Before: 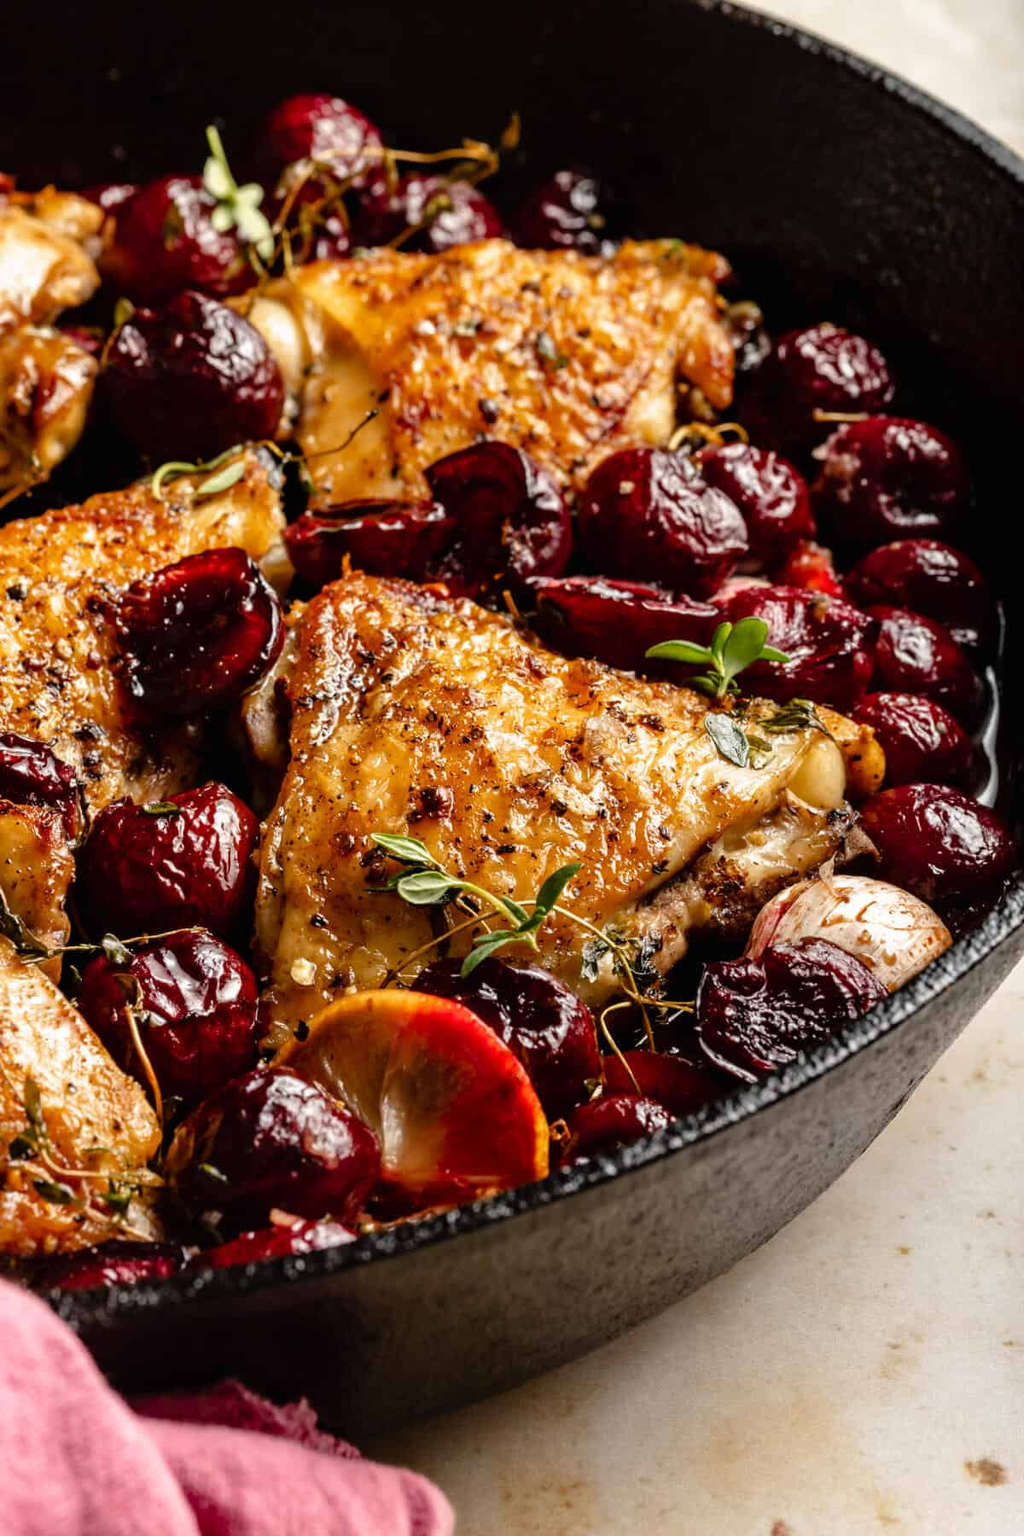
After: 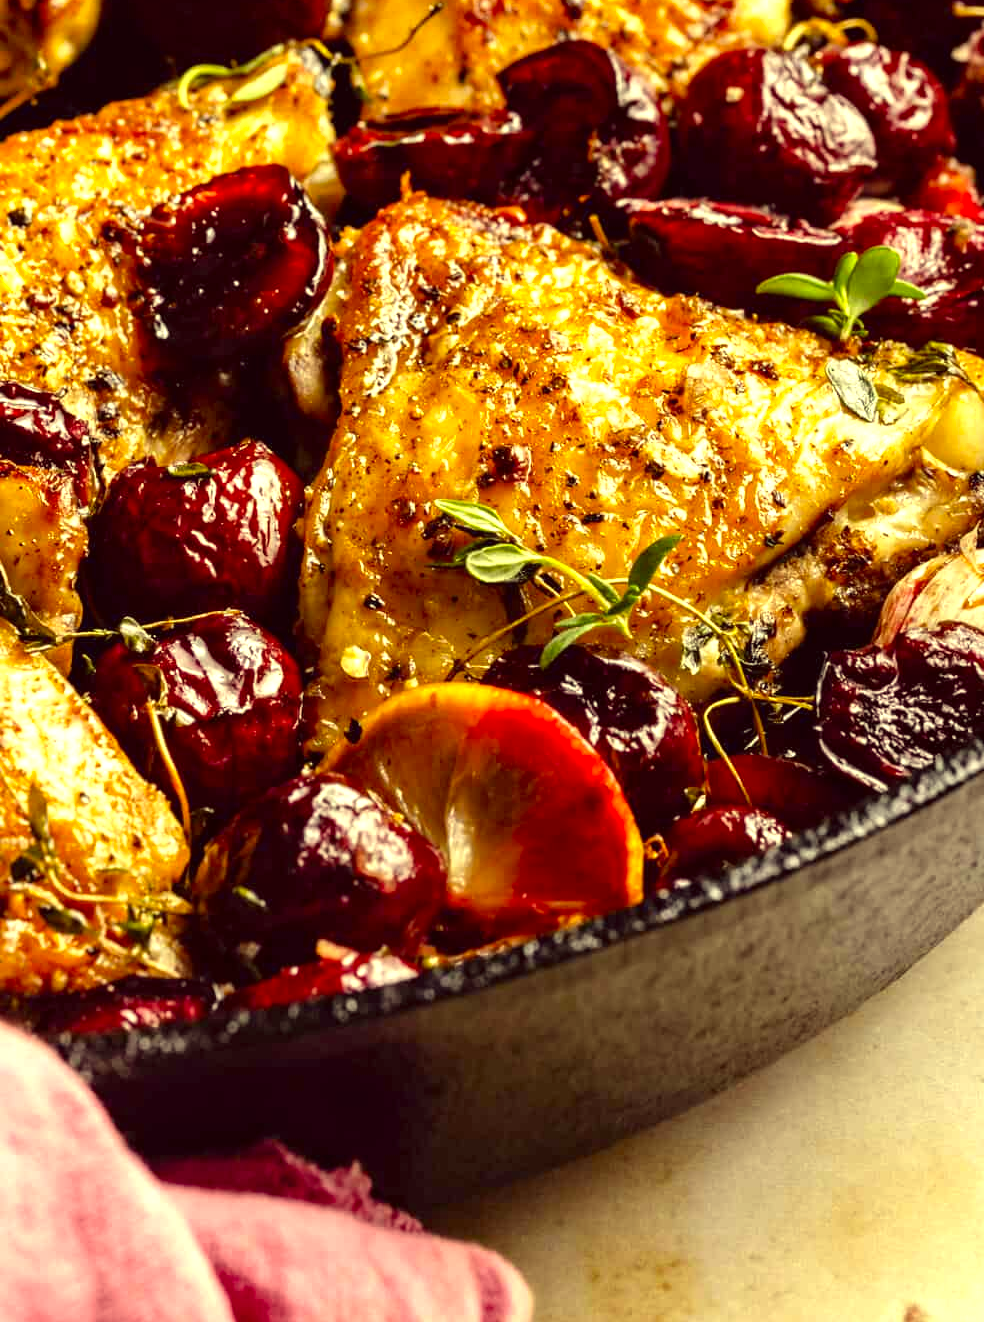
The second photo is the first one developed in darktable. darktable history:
exposure: exposure 0.74 EV, compensate highlight preservation false
white balance: red 0.924, blue 1.095
crop: top 26.531%, right 17.959%
color correction: highlights a* -0.482, highlights b* 40, shadows a* 9.8, shadows b* -0.161
